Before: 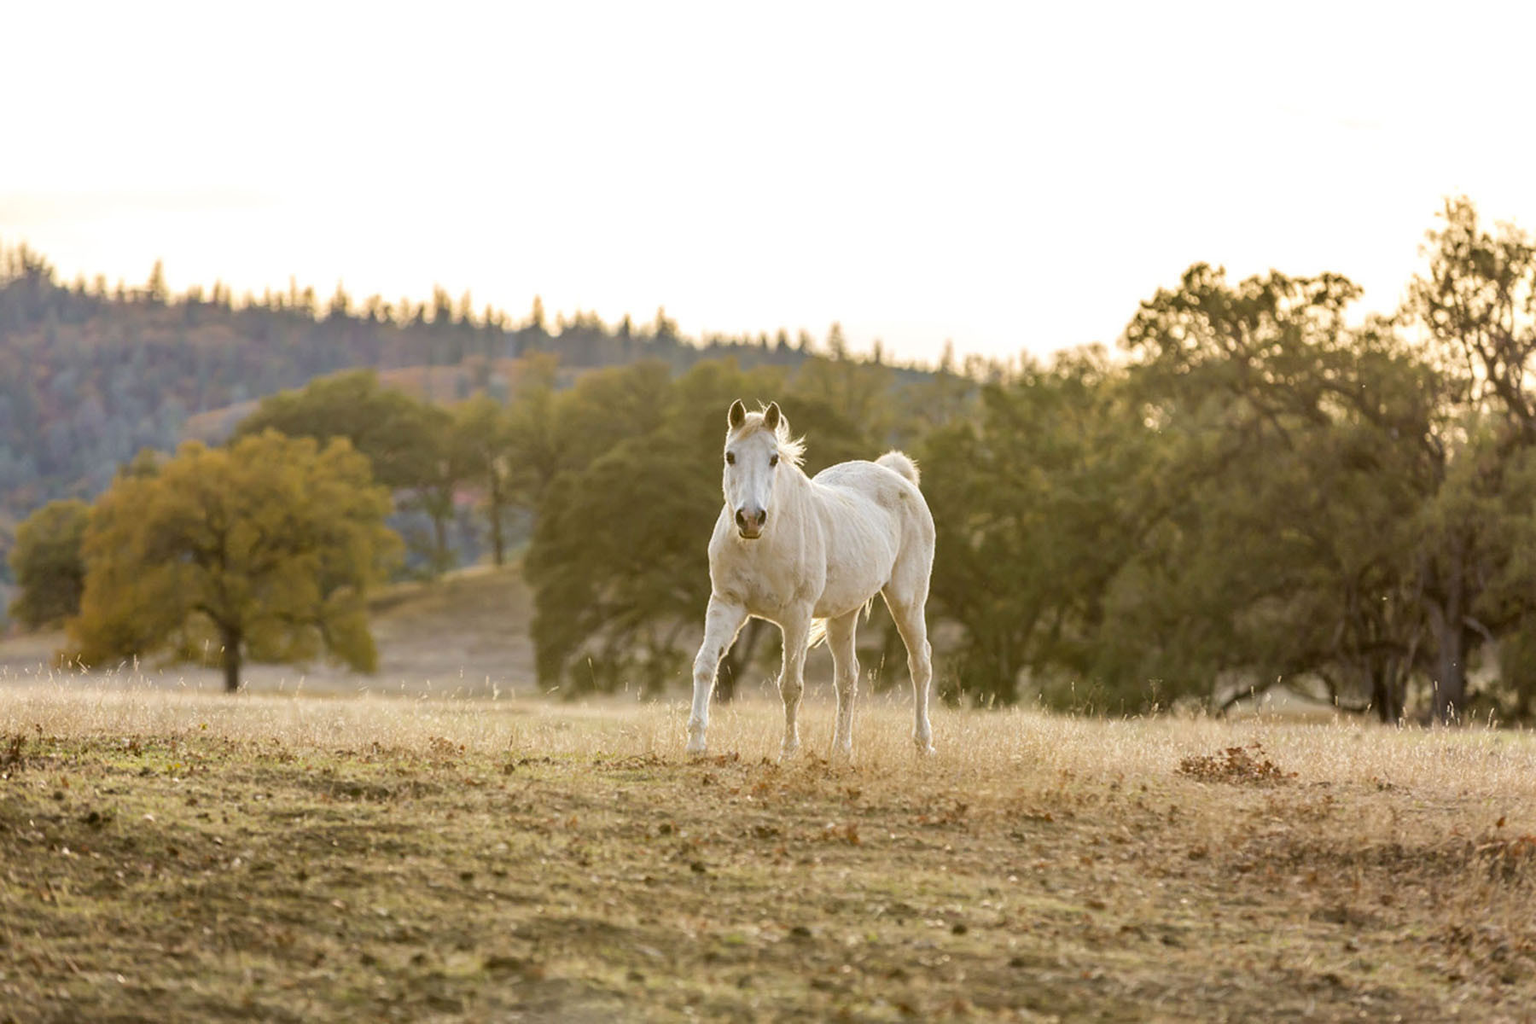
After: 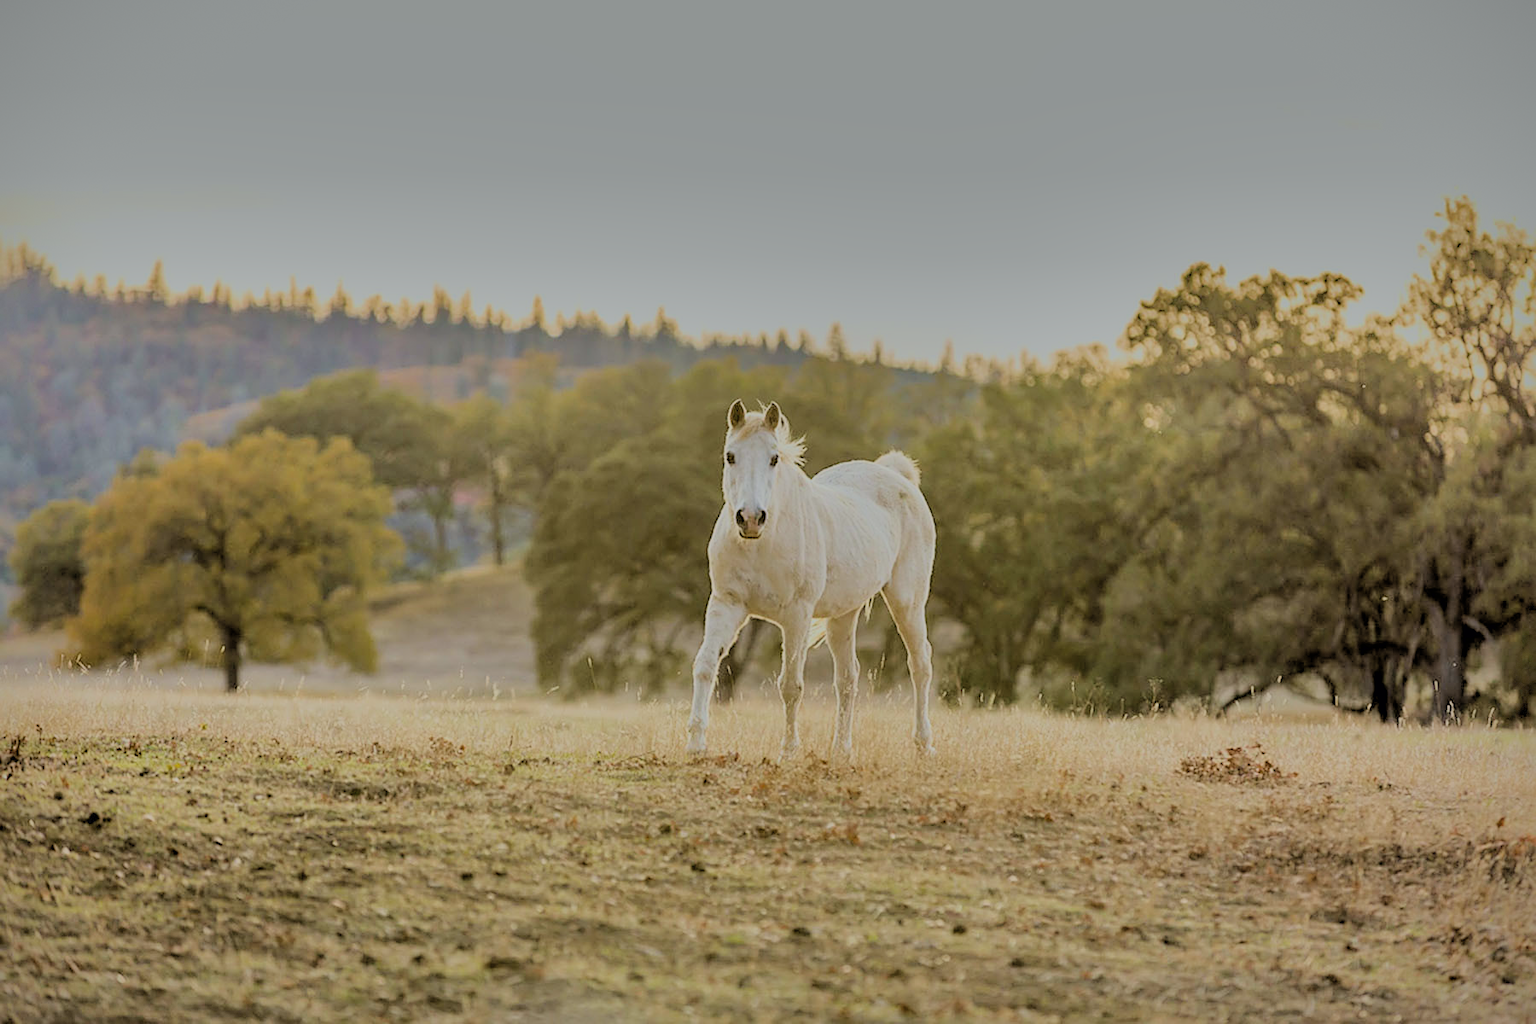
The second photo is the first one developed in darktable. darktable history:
shadows and highlights: shadows 38.43, highlights -74.54
color correction: saturation 0.98
sharpen: on, module defaults
contrast brightness saturation: saturation -0.05
white balance: red 0.978, blue 0.999
vignetting: fall-off start 100%, fall-off radius 71%, brightness -0.434, saturation -0.2, width/height ratio 1.178, dithering 8-bit output, unbound false
filmic rgb: black relative exposure -6.15 EV, white relative exposure 6.96 EV, hardness 2.23, color science v6 (2022)
rgb levels: levels [[0.013, 0.434, 0.89], [0, 0.5, 1], [0, 0.5, 1]]
